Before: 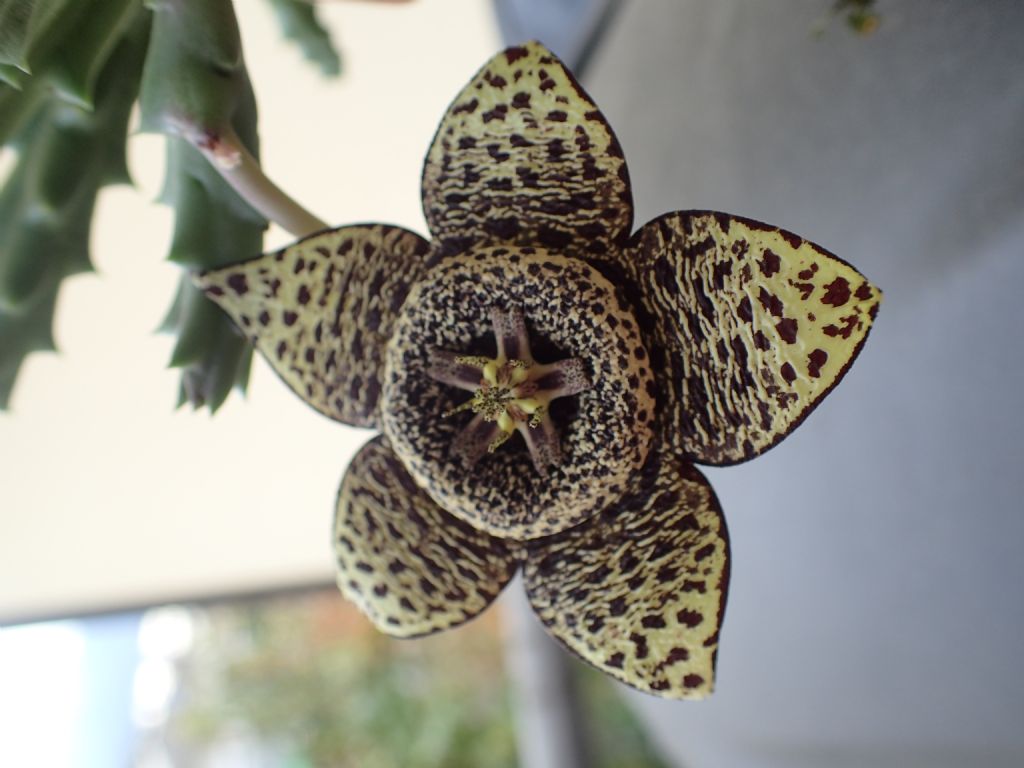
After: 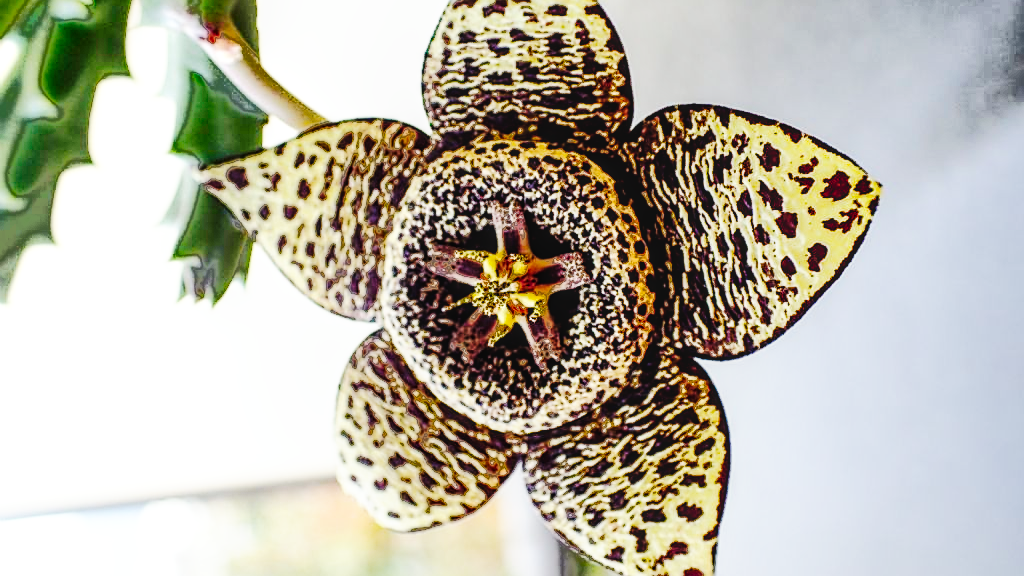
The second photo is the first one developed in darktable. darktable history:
crop: top 13.819%, bottom 11.169%
sharpen: on, module defaults
tone curve: curves: ch0 [(0, 0) (0.003, 0.019) (0.011, 0.021) (0.025, 0.023) (0.044, 0.026) (0.069, 0.037) (0.1, 0.059) (0.136, 0.088) (0.177, 0.138) (0.224, 0.199) (0.277, 0.279) (0.335, 0.376) (0.399, 0.481) (0.468, 0.581) (0.543, 0.658) (0.623, 0.735) (0.709, 0.8) (0.801, 0.861) (0.898, 0.928) (1, 1)], preserve colors none
local contrast: detail 130%
fill light: exposure -0.73 EV, center 0.69, width 2.2
base curve: curves: ch0 [(0, 0) (0.007, 0.004) (0.027, 0.03) (0.046, 0.07) (0.207, 0.54) (0.442, 0.872) (0.673, 0.972) (1, 1)], preserve colors none
color correction: highlights a* -0.182, highlights b* -0.124
color balance rgb: perceptual saturation grading › global saturation 25%, global vibrance 20%
